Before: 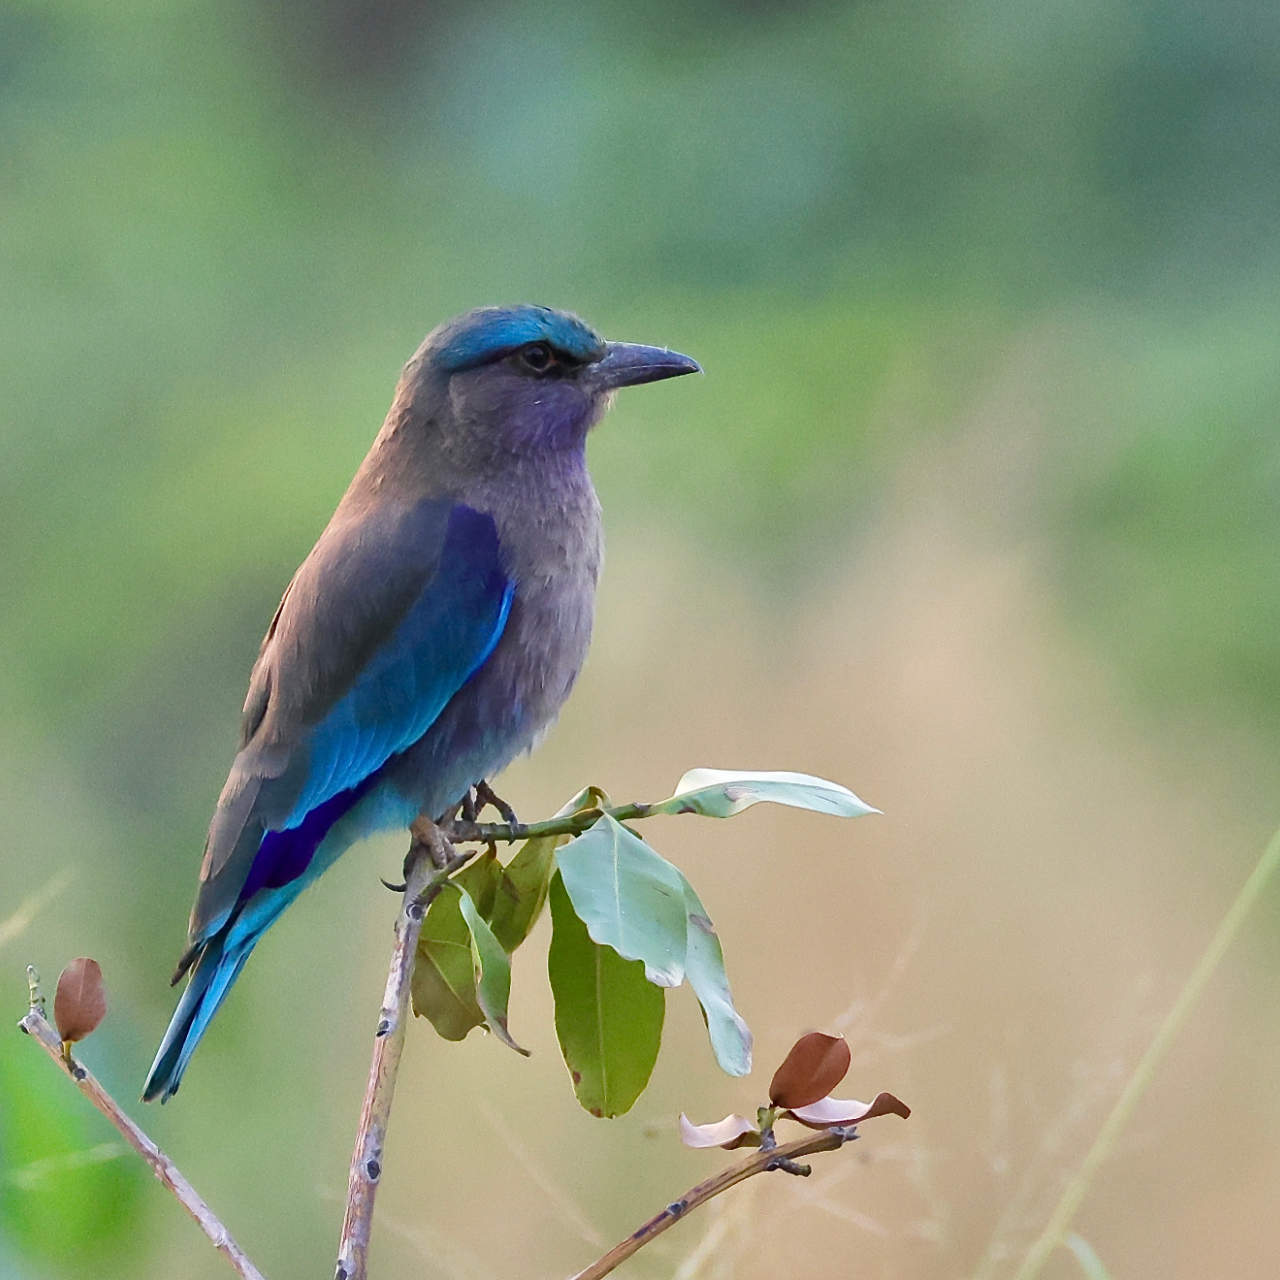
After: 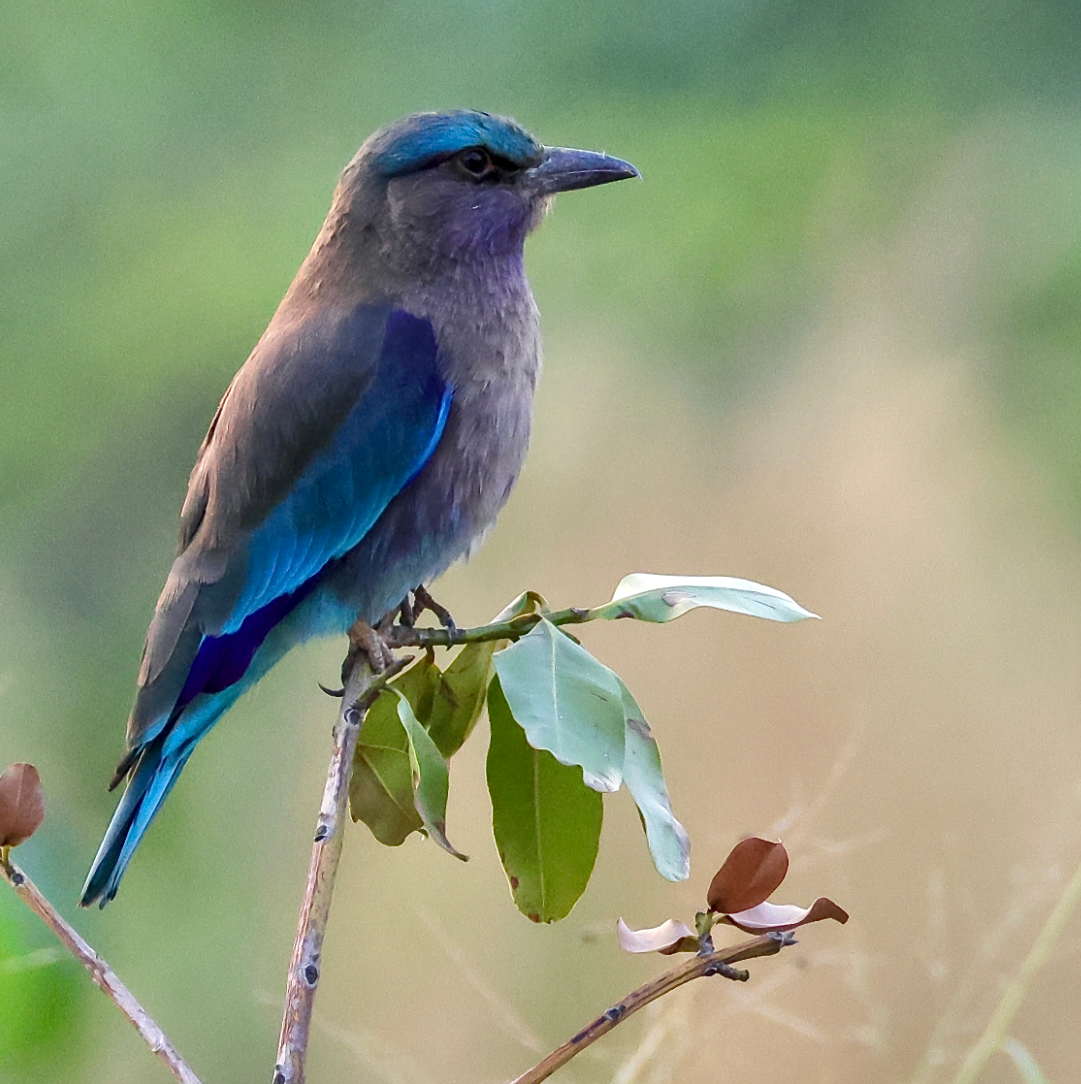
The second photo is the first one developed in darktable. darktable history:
crop and rotate: left 4.852%, top 15.265%, right 10.649%
local contrast: on, module defaults
